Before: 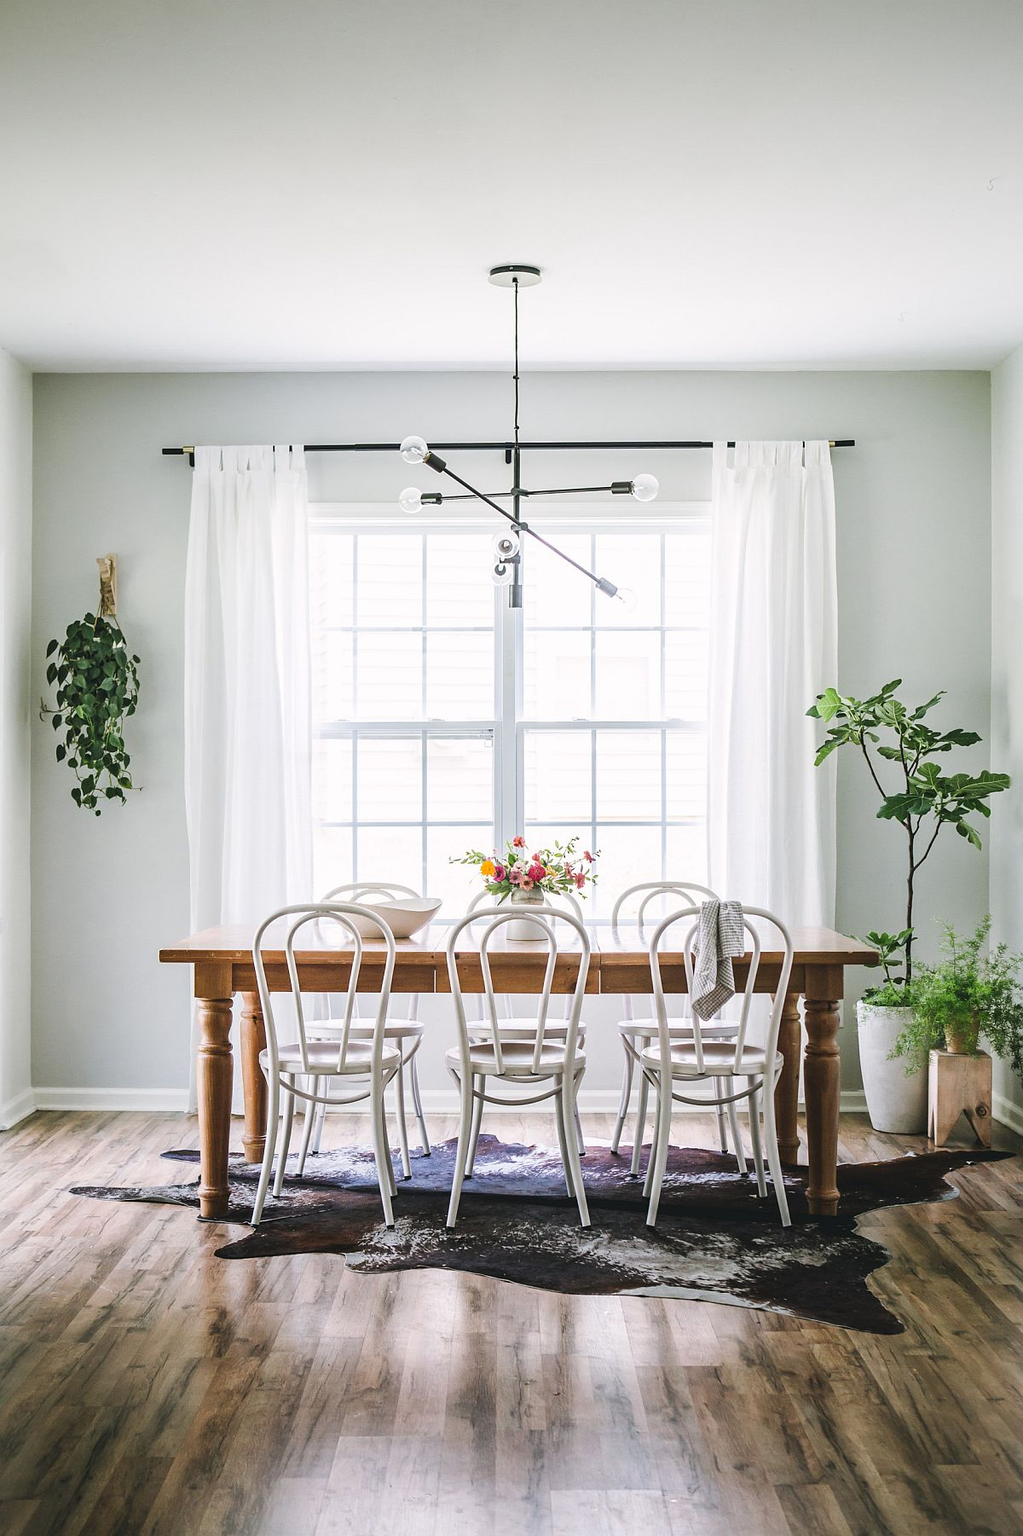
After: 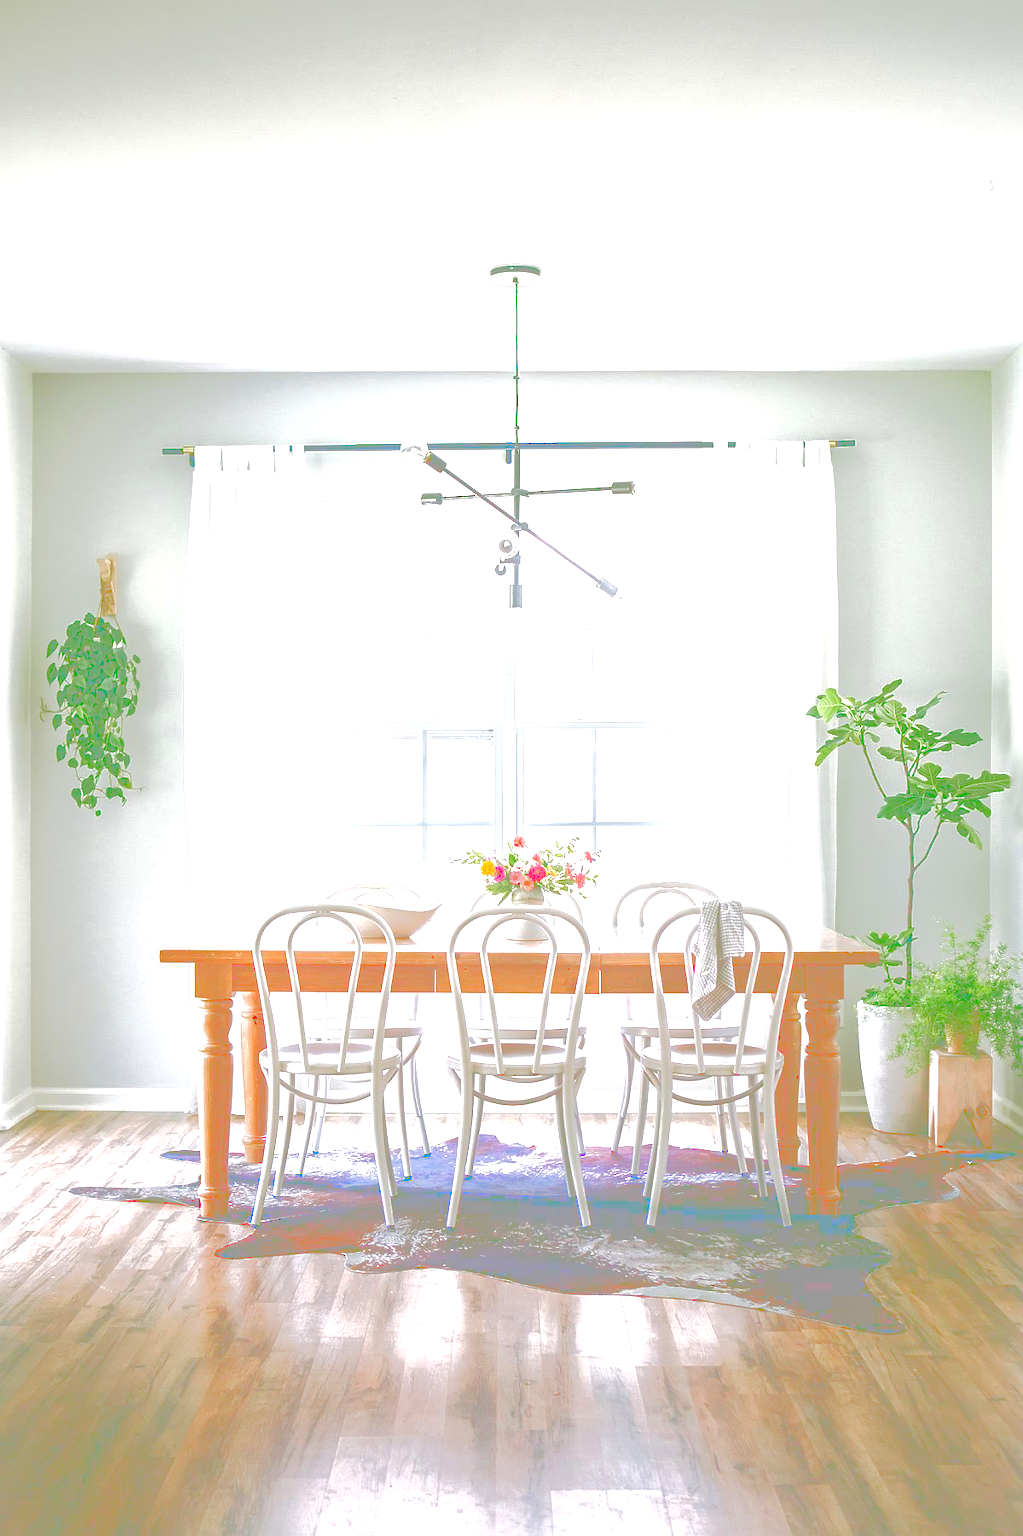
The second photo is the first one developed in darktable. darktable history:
tone curve: curves: ch0 [(0, 0) (0.003, 0.626) (0.011, 0.626) (0.025, 0.63) (0.044, 0.631) (0.069, 0.632) (0.1, 0.636) (0.136, 0.637) (0.177, 0.641) (0.224, 0.642) (0.277, 0.646) (0.335, 0.649) (0.399, 0.661) (0.468, 0.679) (0.543, 0.702) (0.623, 0.732) (0.709, 0.769) (0.801, 0.804) (0.898, 0.847) (1, 1)], color space Lab, linked channels, preserve colors none
tone equalizer: -8 EV -0.714 EV, -7 EV -0.695 EV, -6 EV -0.578 EV, -5 EV -0.385 EV, -3 EV 0.398 EV, -2 EV 0.6 EV, -1 EV 0.688 EV, +0 EV 0.73 EV
